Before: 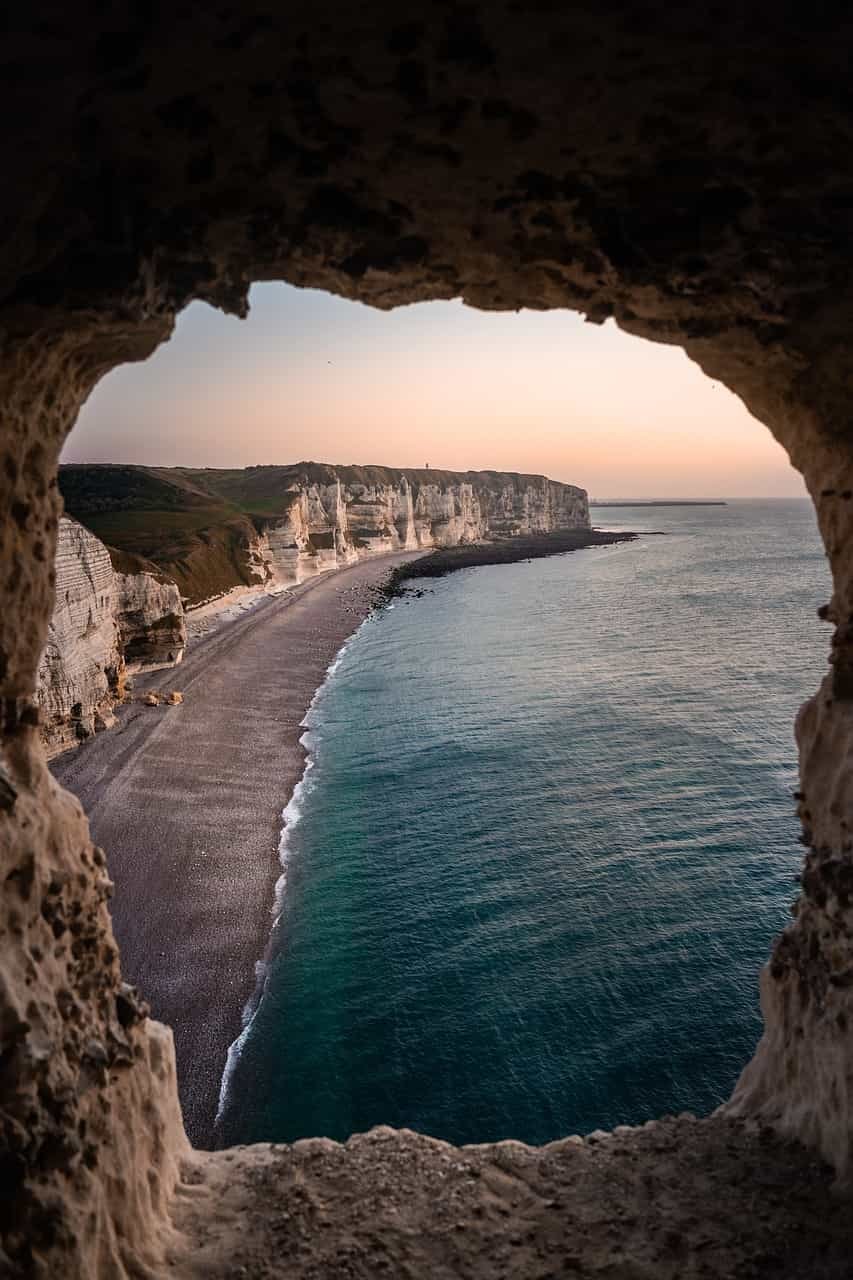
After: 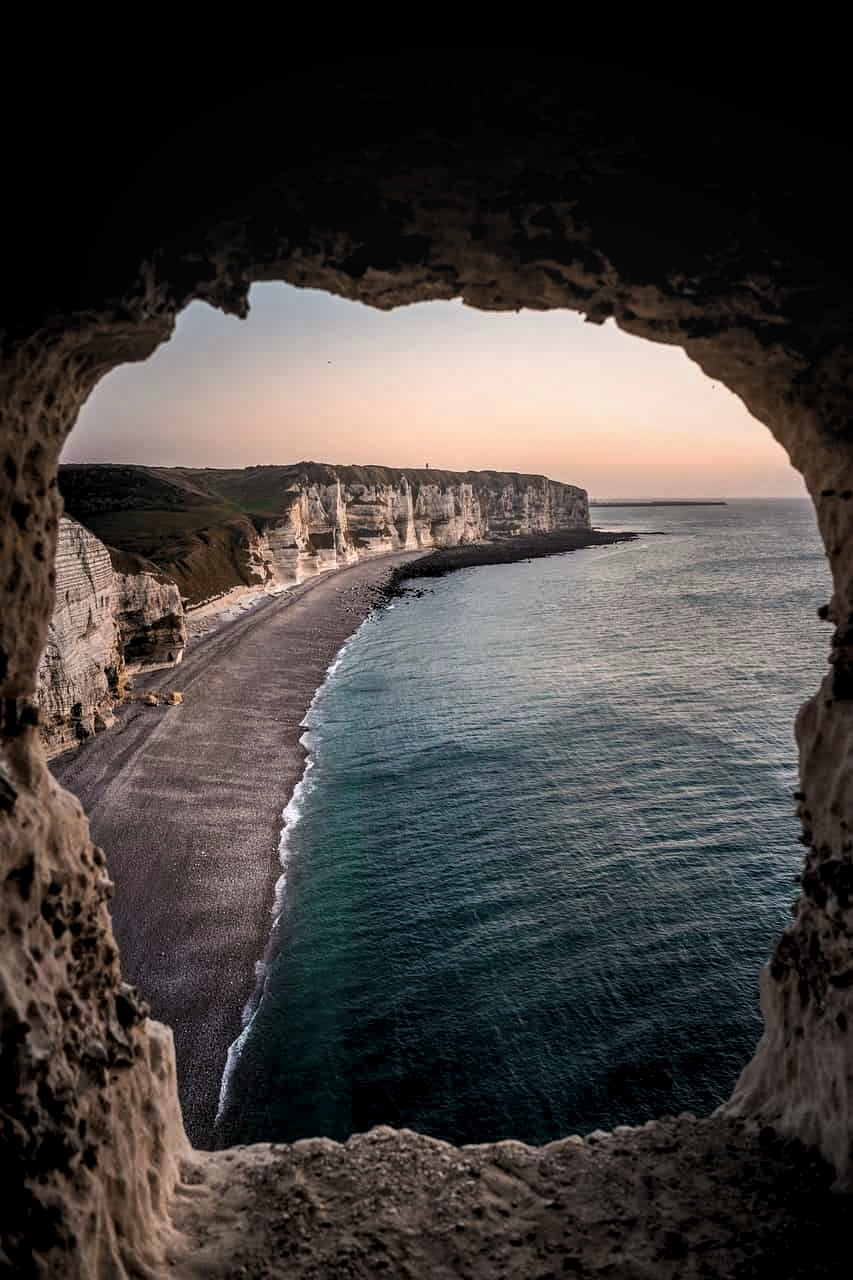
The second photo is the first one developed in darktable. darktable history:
vignetting: fall-off start 97.23%, brightness -0.575, center (-0.029, 0.241), width/height ratio 1.181
levels: levels [0.062, 0.494, 0.925]
local contrast: on, module defaults
contrast brightness saturation: contrast -0.073, brightness -0.034, saturation -0.113
